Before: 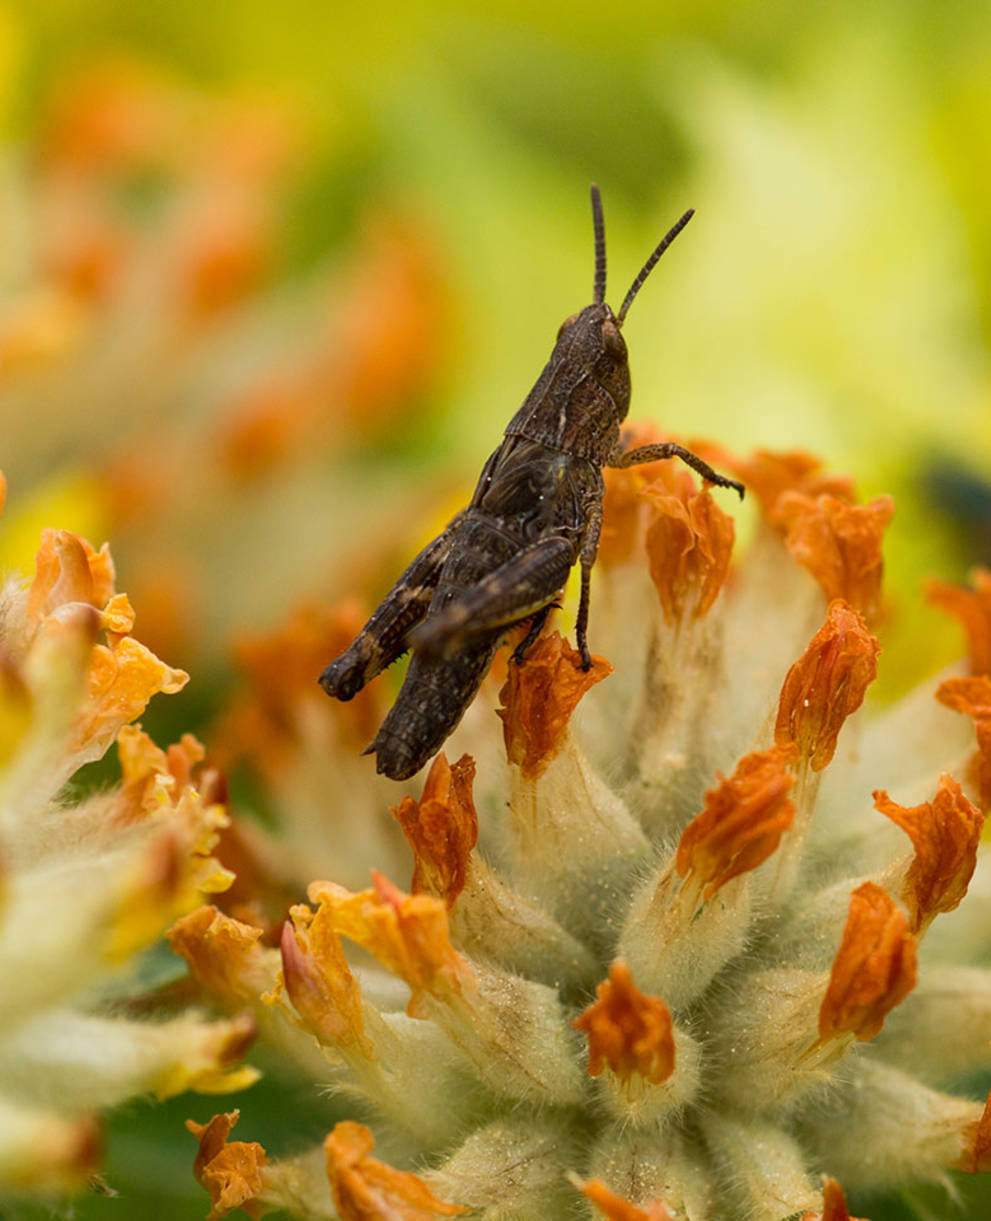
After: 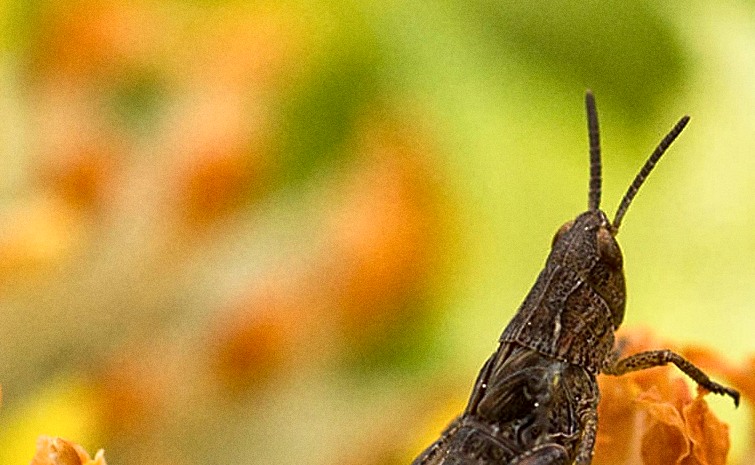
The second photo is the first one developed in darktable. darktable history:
tone equalizer: on, module defaults
crop: left 0.579%, top 7.627%, right 23.167%, bottom 54.275%
exposure: exposure 0.15 EV, compensate highlight preservation false
grain: on, module defaults
local contrast: mode bilateral grid, contrast 20, coarseness 50, detail 171%, midtone range 0.2
sharpen: on, module defaults
